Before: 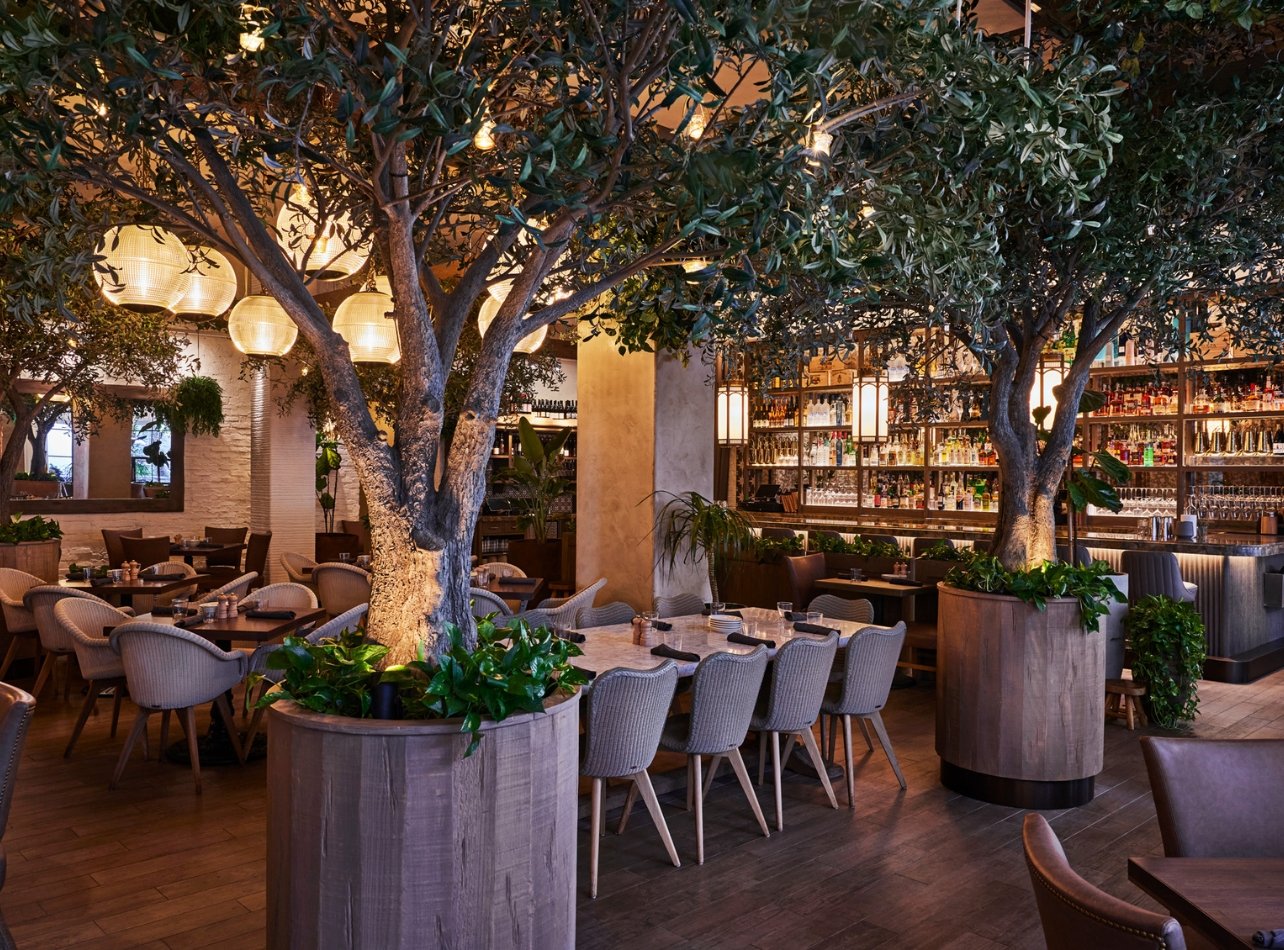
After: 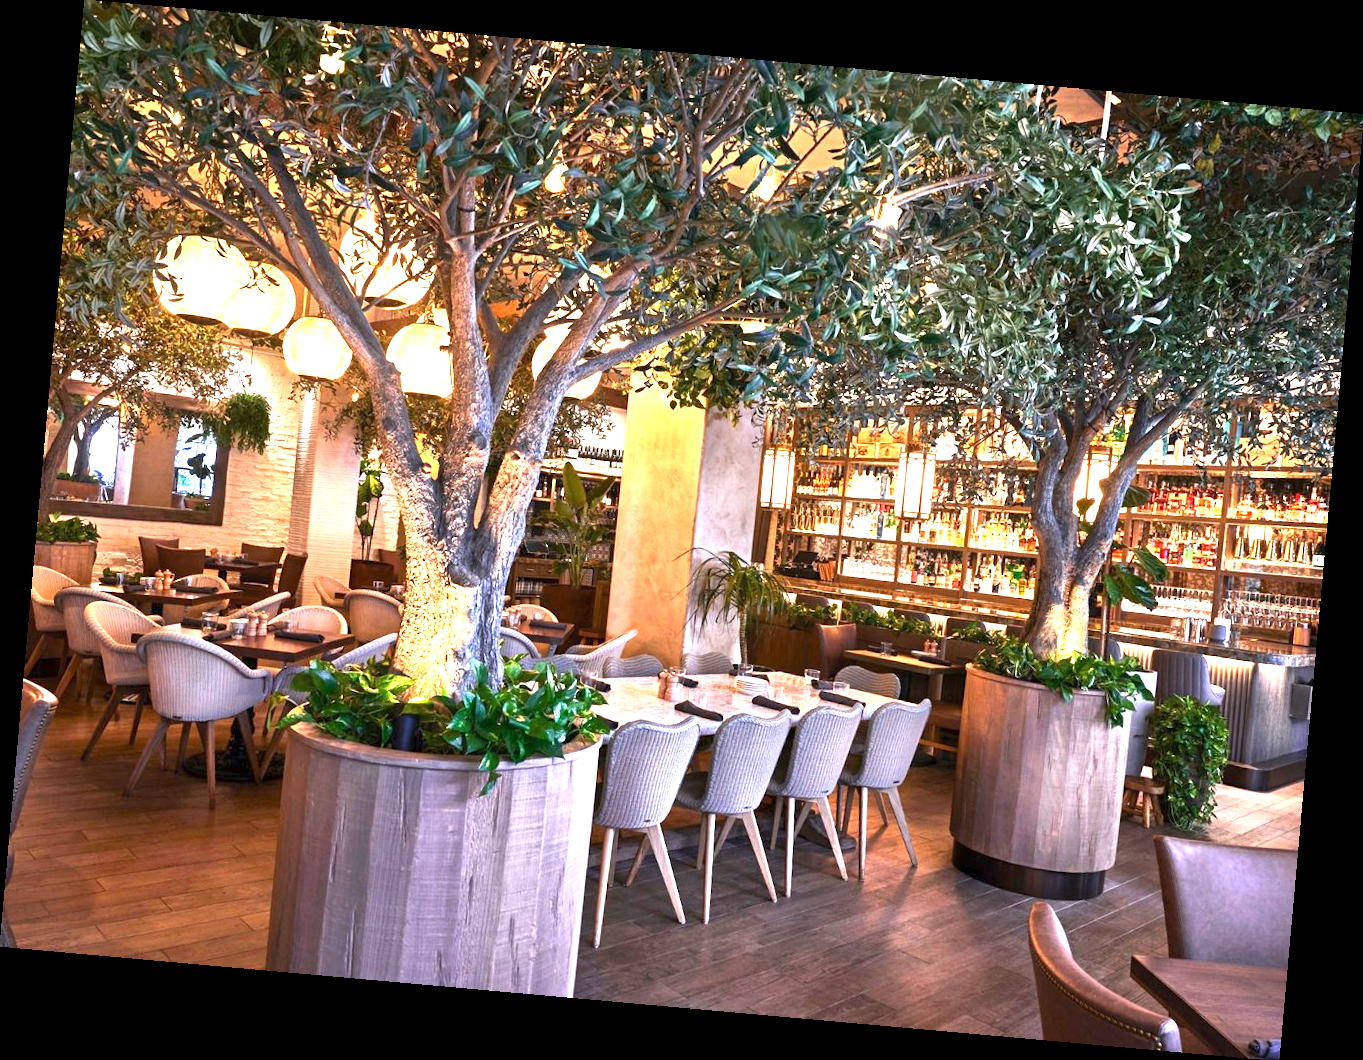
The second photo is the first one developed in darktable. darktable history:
white balance: red 0.978, blue 0.999
rotate and perspective: rotation 5.12°, automatic cropping off
exposure: exposure 2 EV, compensate highlight preservation false
